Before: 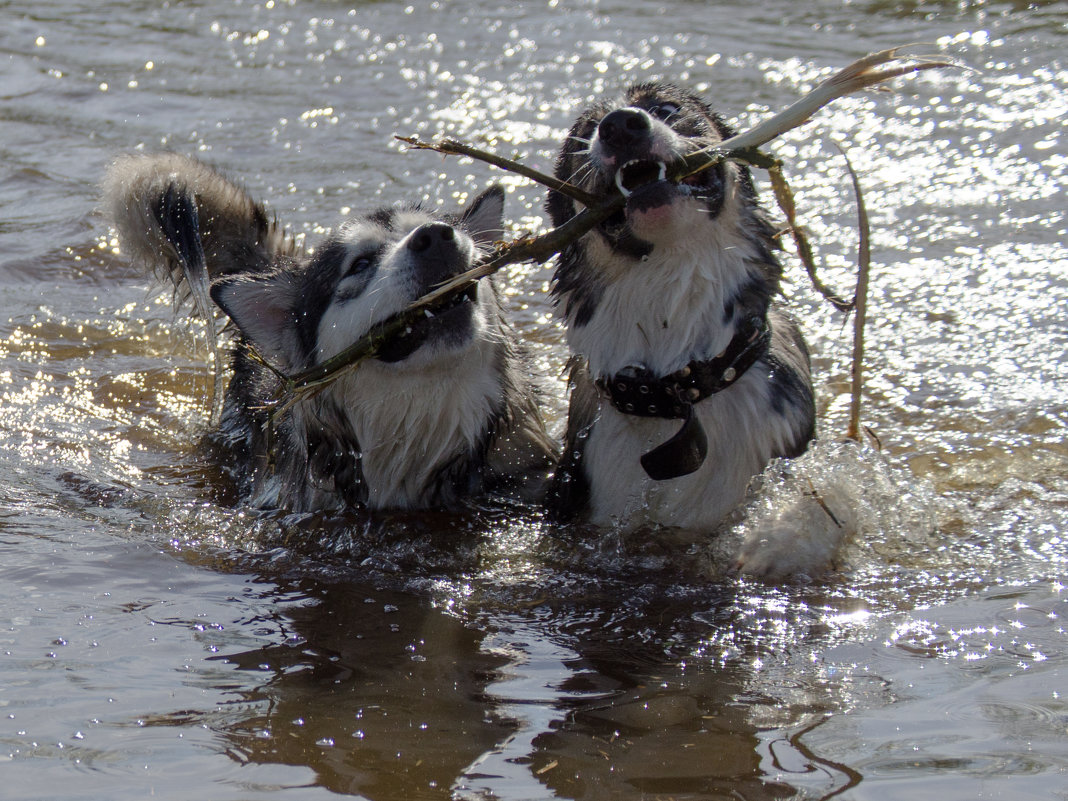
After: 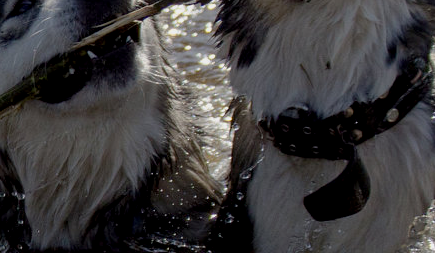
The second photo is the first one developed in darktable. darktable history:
crop: left 31.643%, top 32.457%, right 27.609%, bottom 35.862%
exposure: black level correction 0.006, exposure -0.221 EV, compensate highlight preservation false
